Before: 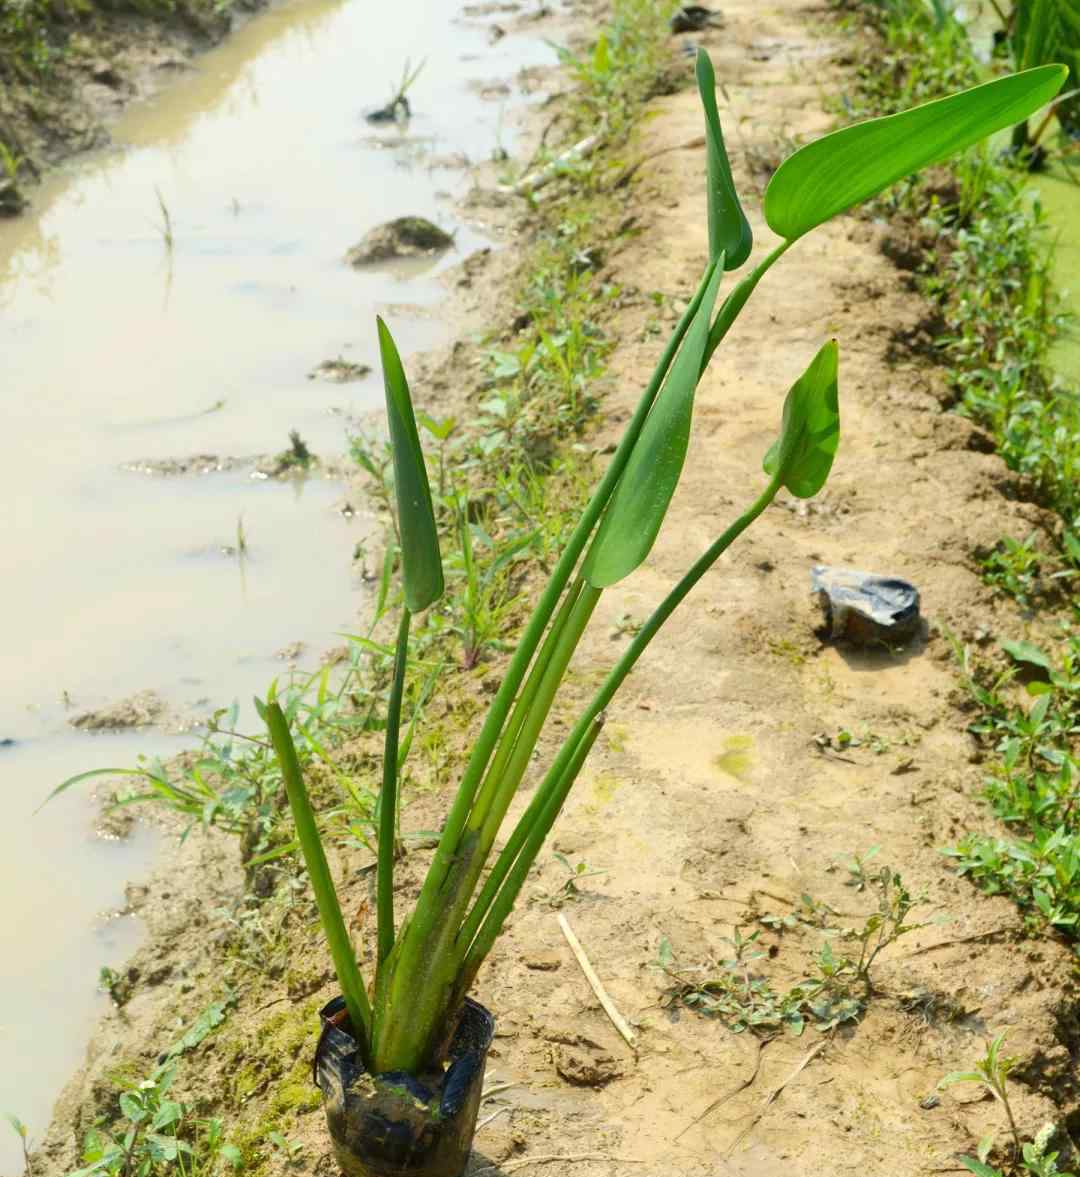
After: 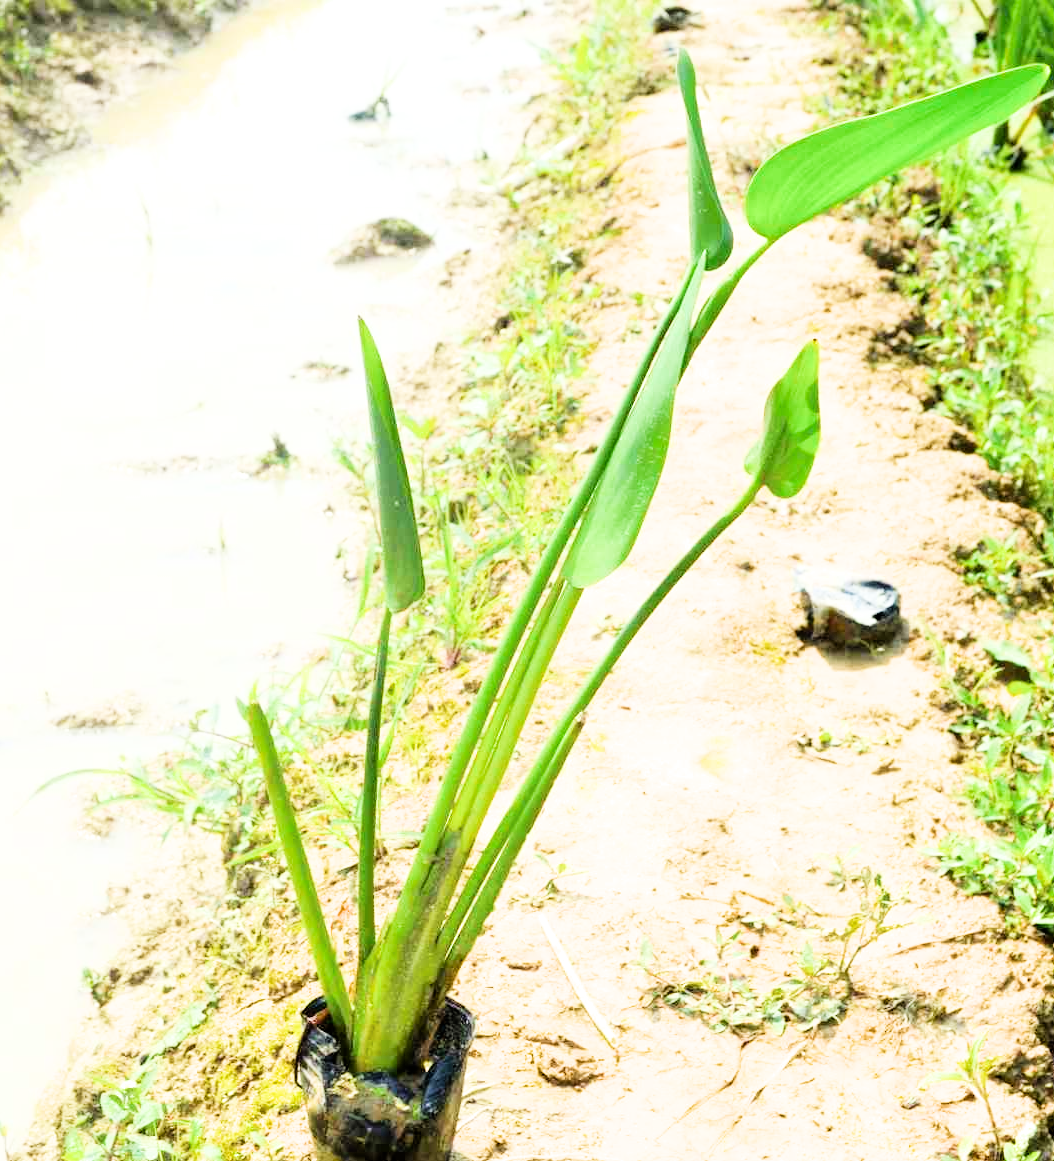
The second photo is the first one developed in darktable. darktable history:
exposure: black level correction 0.001, exposure 1.822 EV, compensate exposure bias true, compensate highlight preservation false
filmic rgb: black relative exposure -5 EV, hardness 2.88, contrast 1.3, highlights saturation mix -30%
crop and rotate: left 1.774%, right 0.633%, bottom 1.28%
